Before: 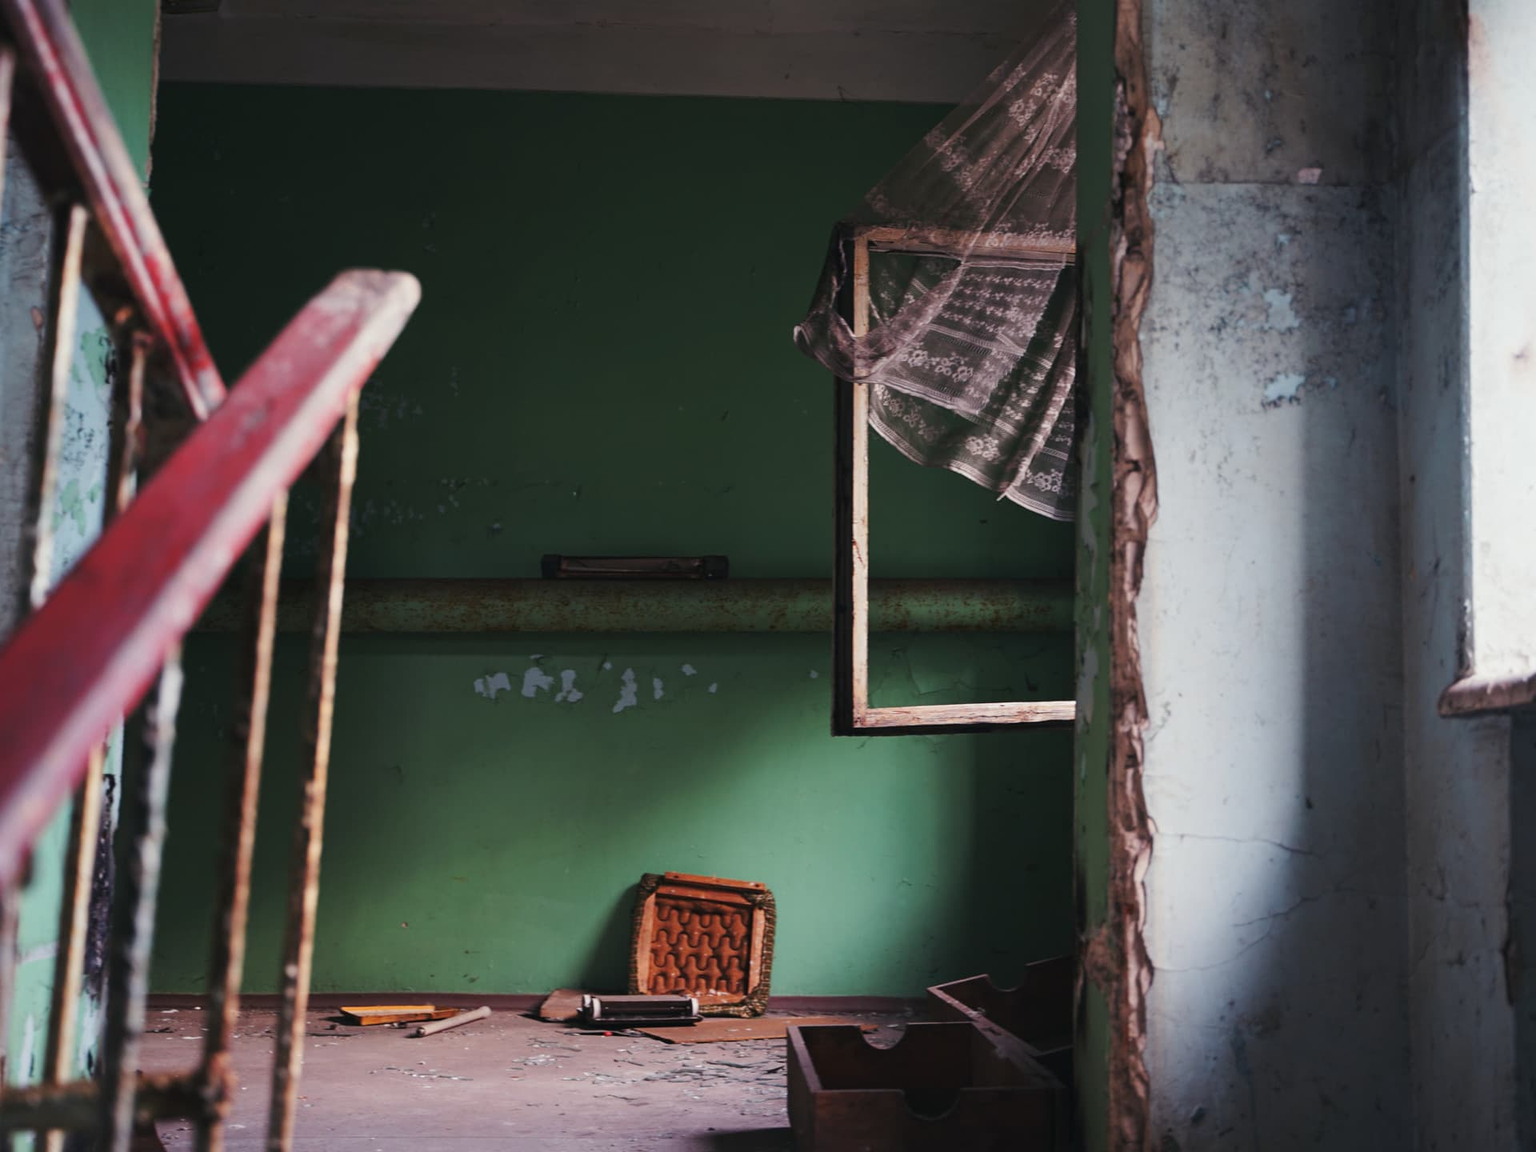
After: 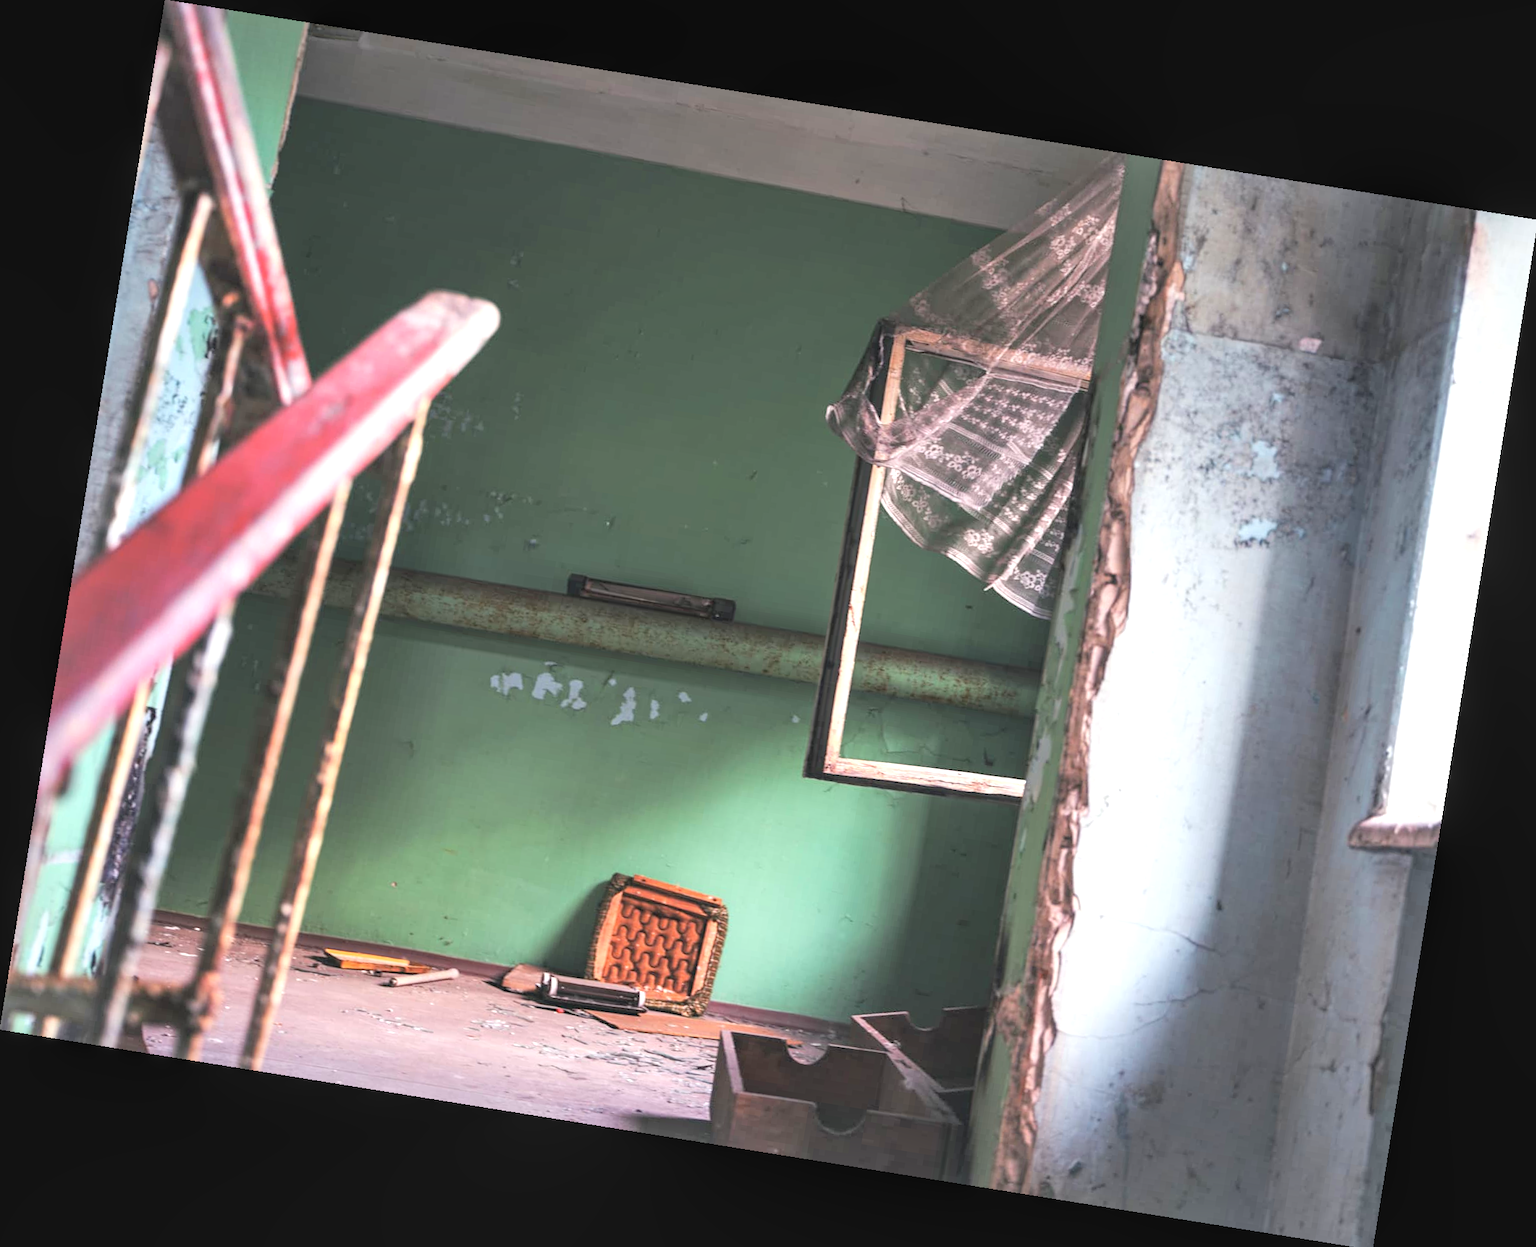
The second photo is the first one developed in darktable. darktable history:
exposure: black level correction 0, exposure 0.7 EV, compensate exposure bias true, compensate highlight preservation false
local contrast: on, module defaults
shadows and highlights: shadows 37.27, highlights -28.18, soften with gaussian
contrast brightness saturation: brightness 0.28
rotate and perspective: rotation 9.12°, automatic cropping off
levels: levels [0, 0.476, 0.951]
